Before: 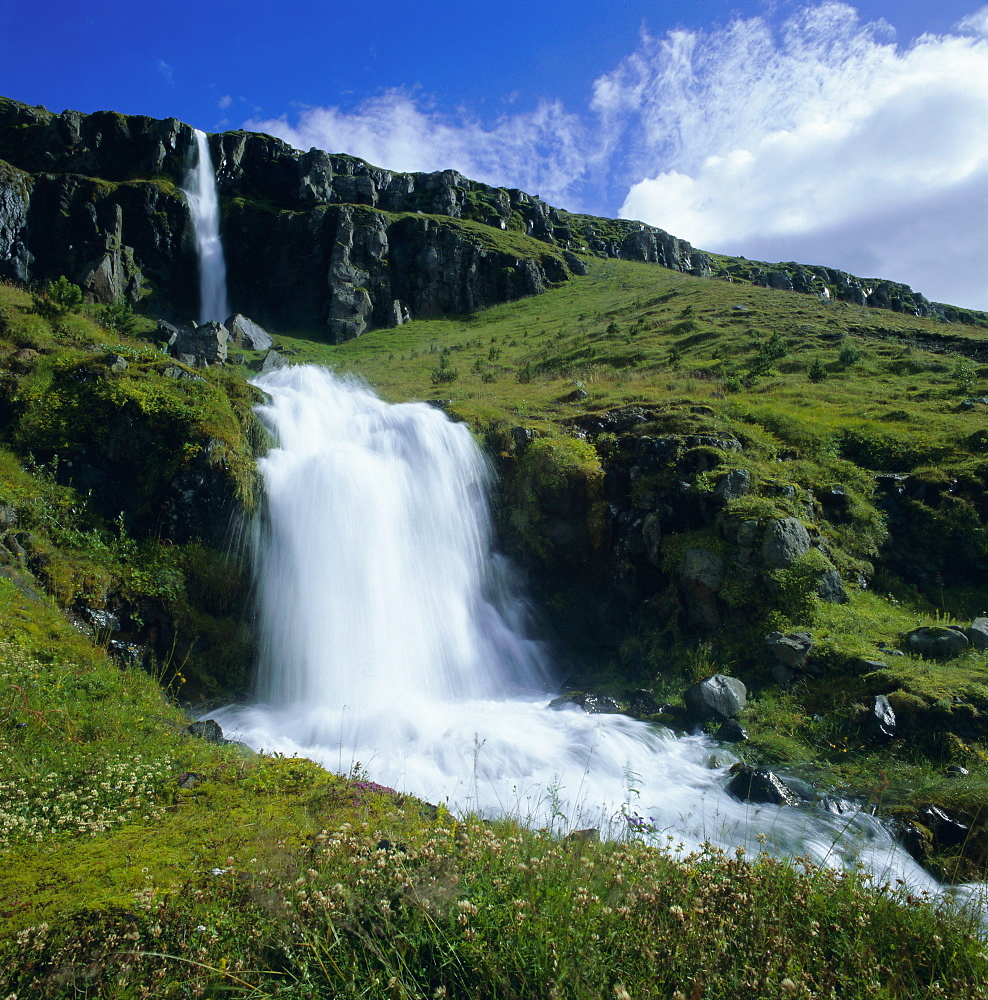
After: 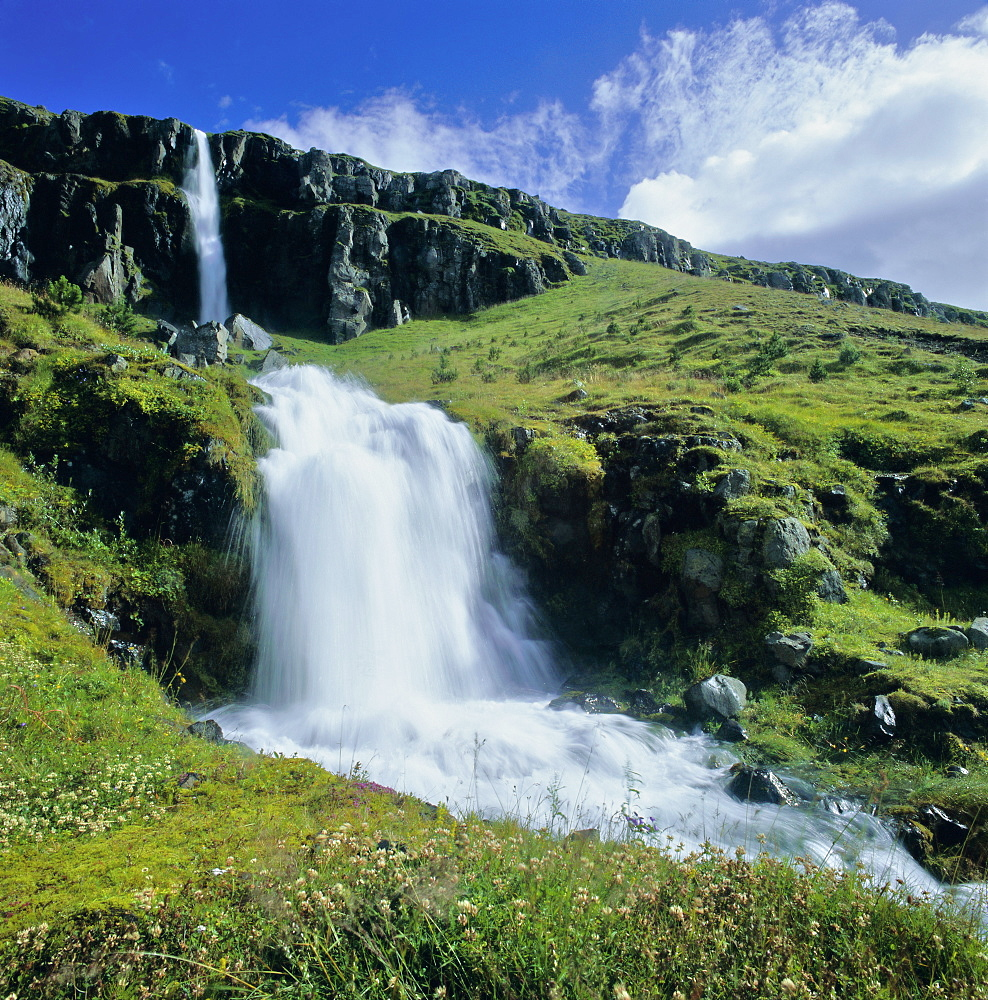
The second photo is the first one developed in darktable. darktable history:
tone equalizer: -7 EV 0.15 EV, -6 EV 0.6 EV, -5 EV 1.15 EV, -4 EV 1.33 EV, -3 EV 1.15 EV, -2 EV 0.6 EV, -1 EV 0.15 EV, mask exposure compensation -0.5 EV
exposure: exposure -0.151 EV, compensate highlight preservation false
contrast brightness saturation: saturation -0.05
